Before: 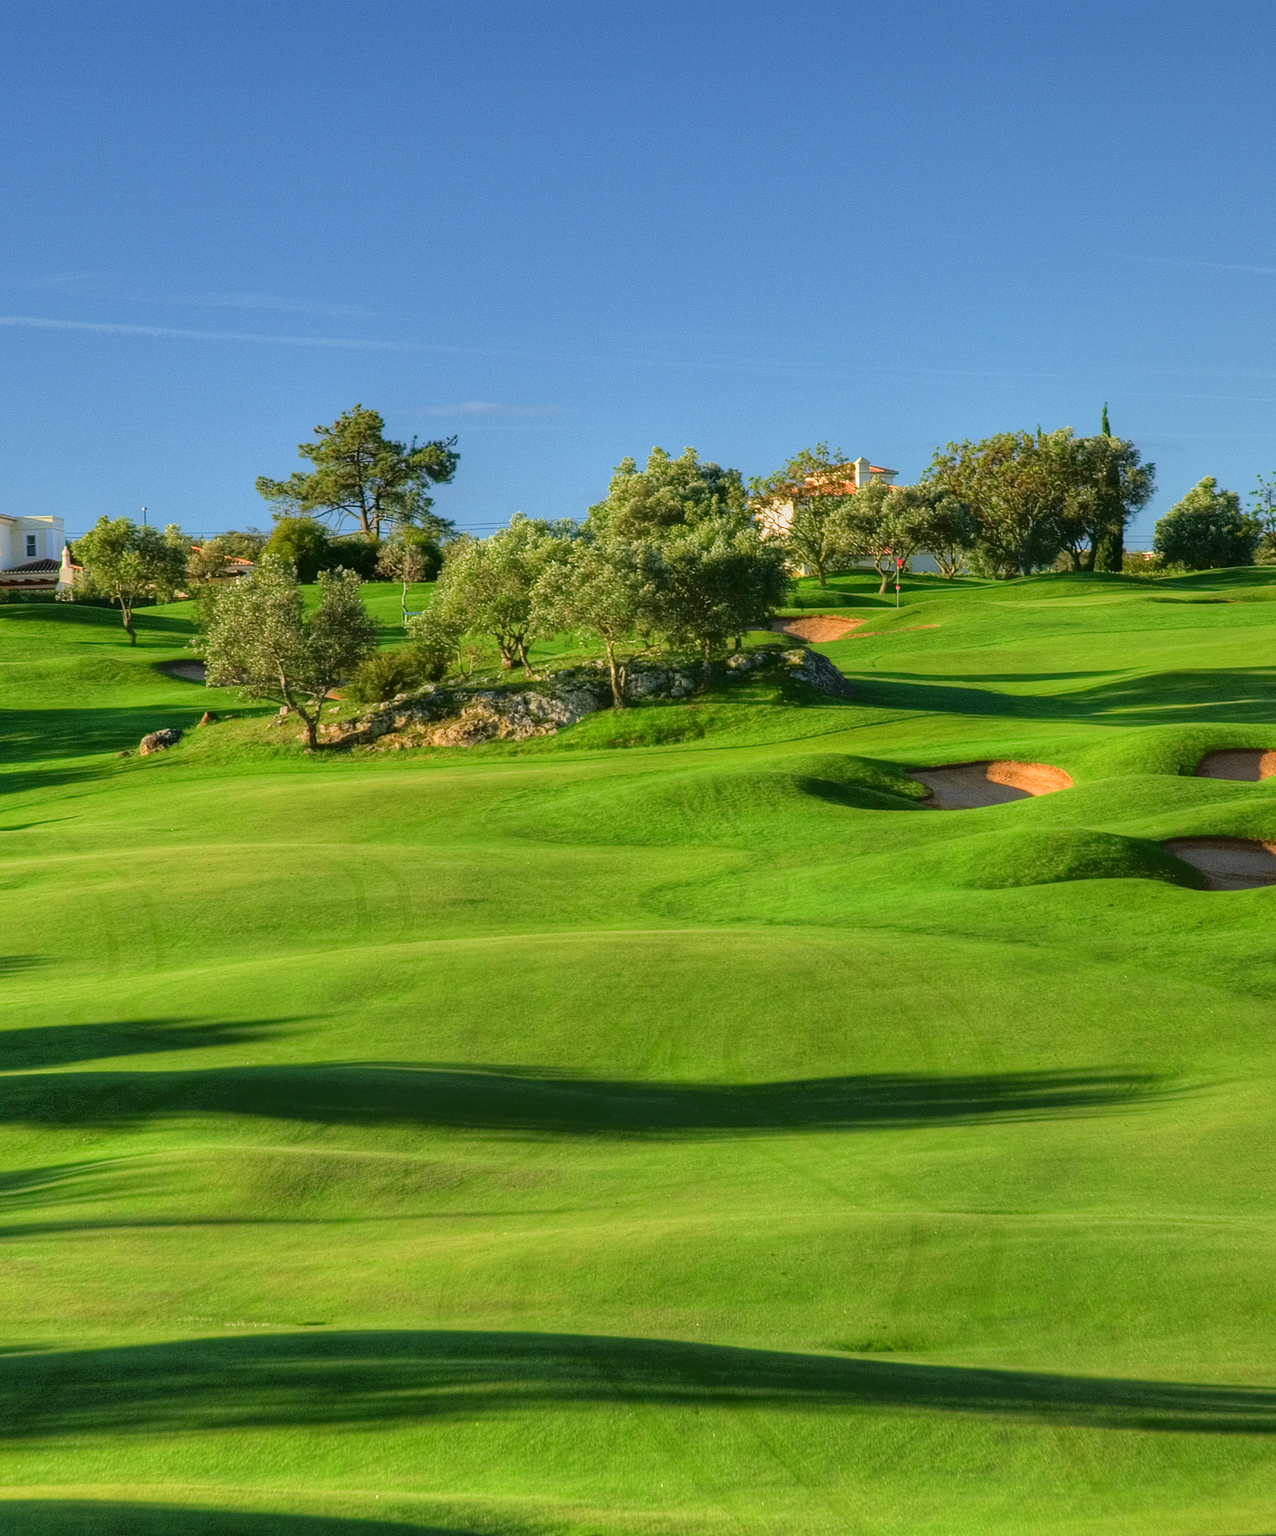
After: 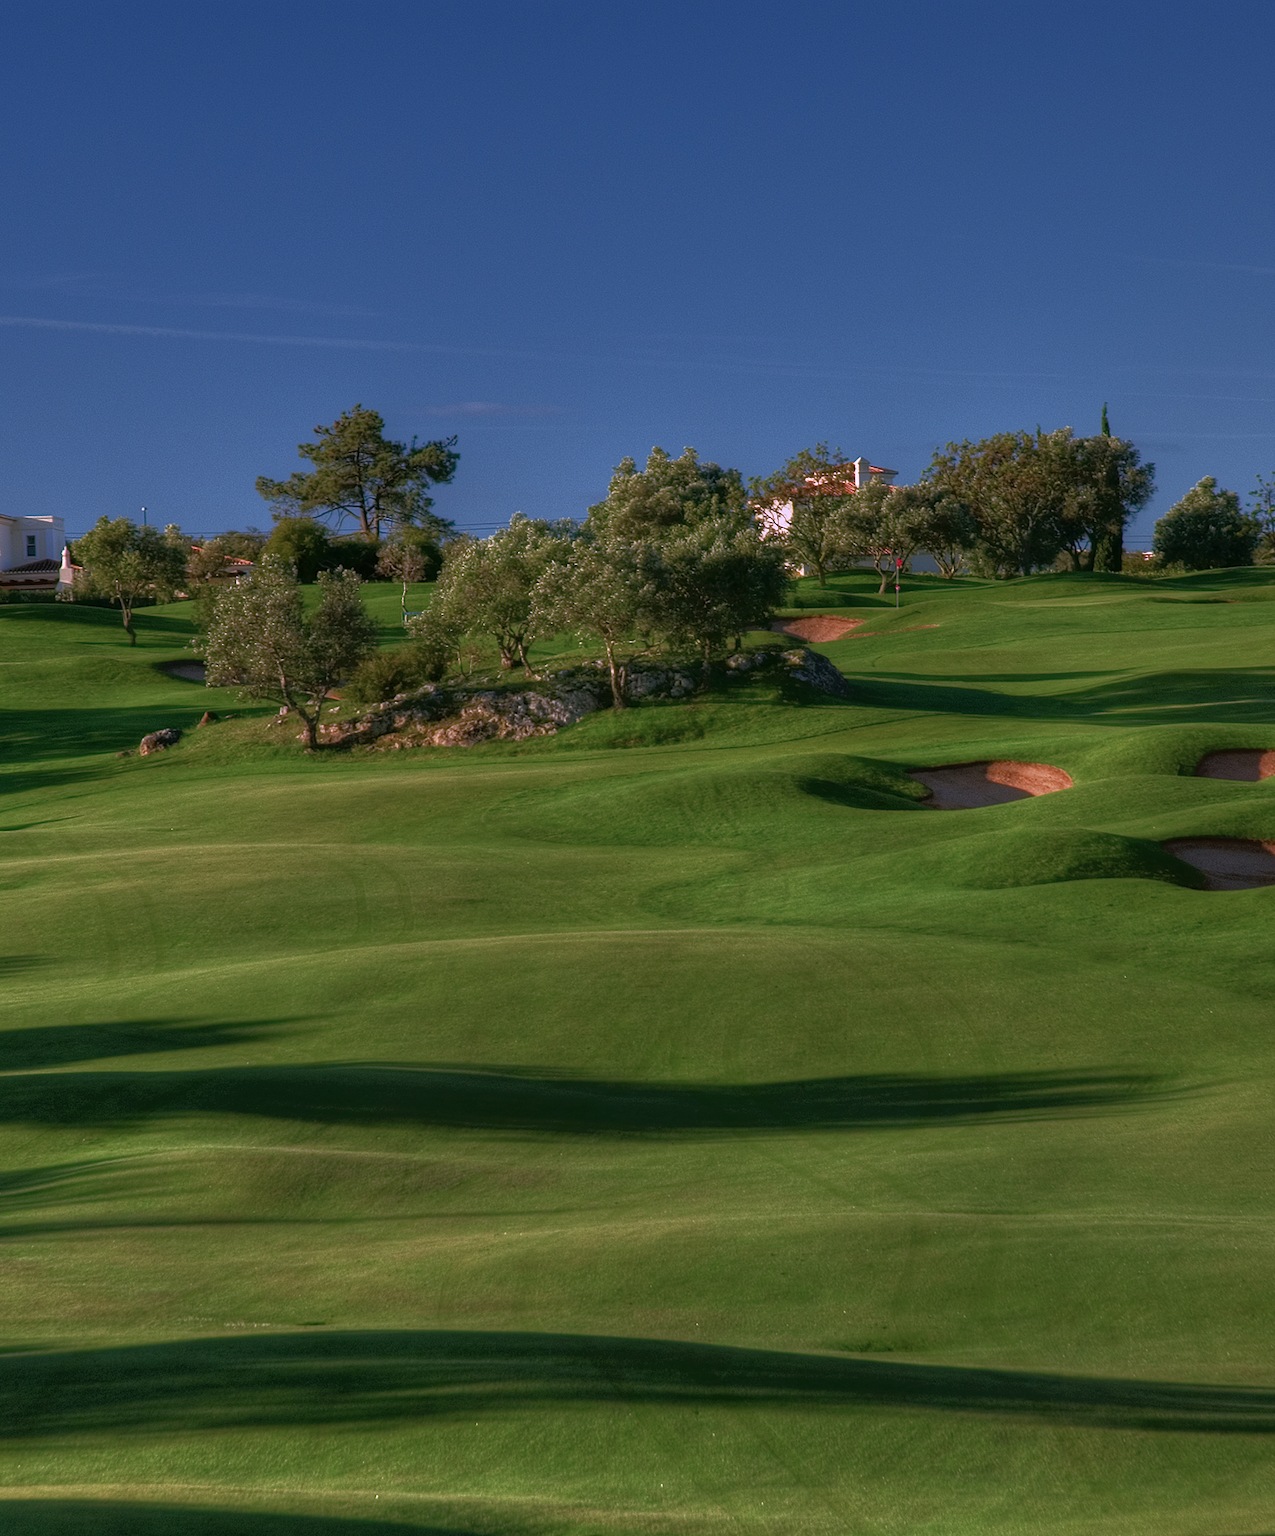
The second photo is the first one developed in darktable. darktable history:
base curve: curves: ch0 [(0, 0) (0.564, 0.291) (0.802, 0.731) (1, 1)]
color correction: highlights a* 15.03, highlights b* -25.07
